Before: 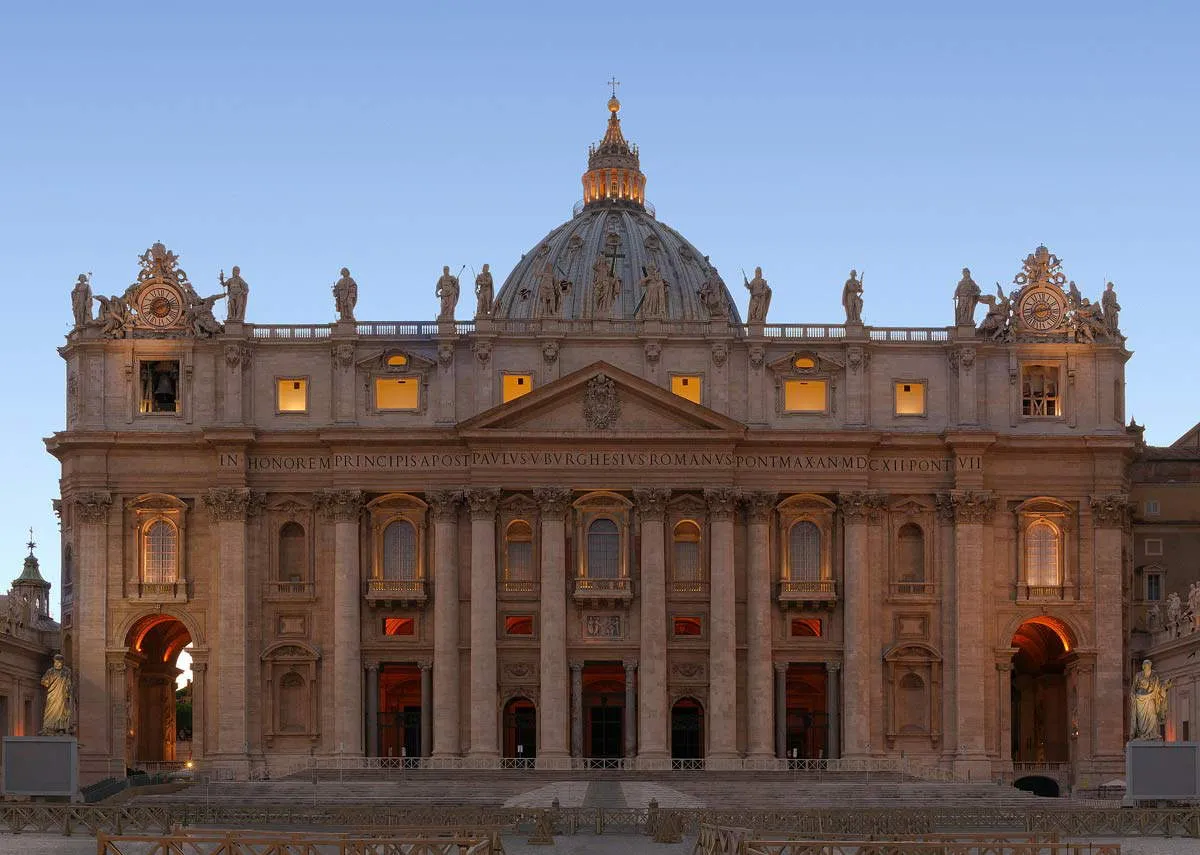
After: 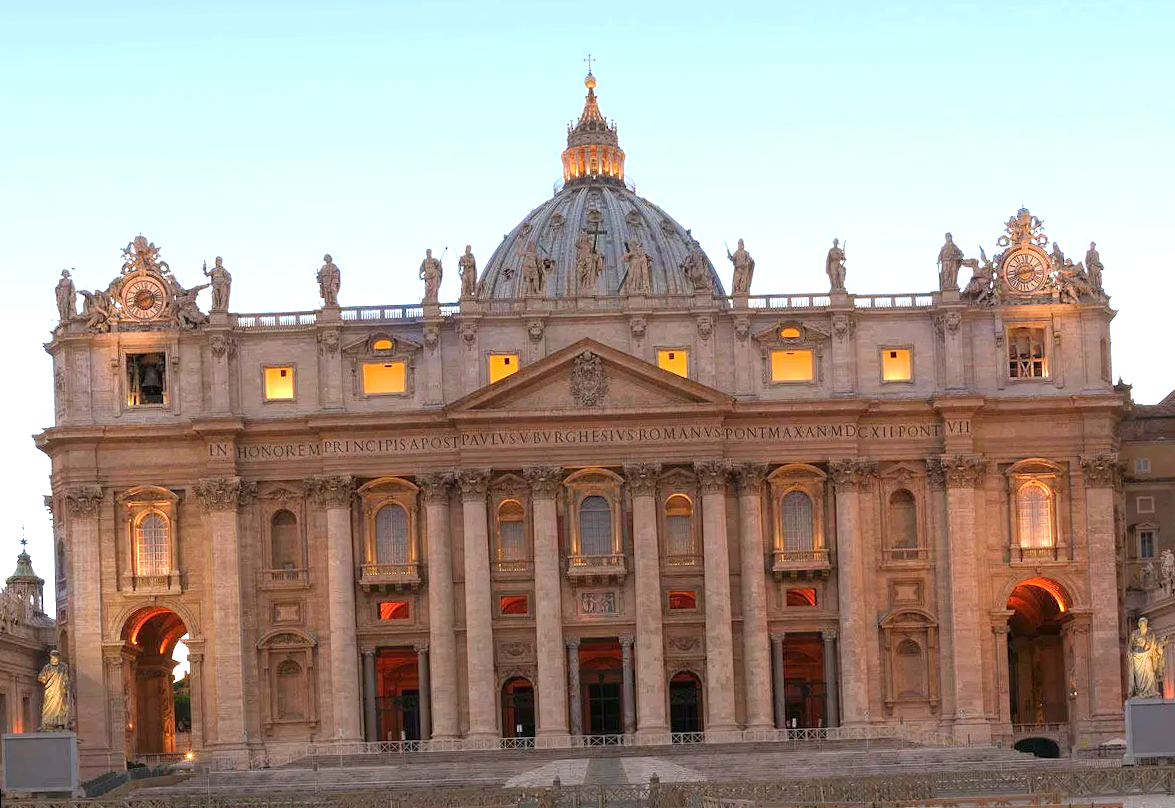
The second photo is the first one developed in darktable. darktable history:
rotate and perspective: rotation -2°, crop left 0.022, crop right 0.978, crop top 0.049, crop bottom 0.951
exposure: black level correction 0, exposure 1.173 EV, compensate exposure bias true, compensate highlight preservation false
